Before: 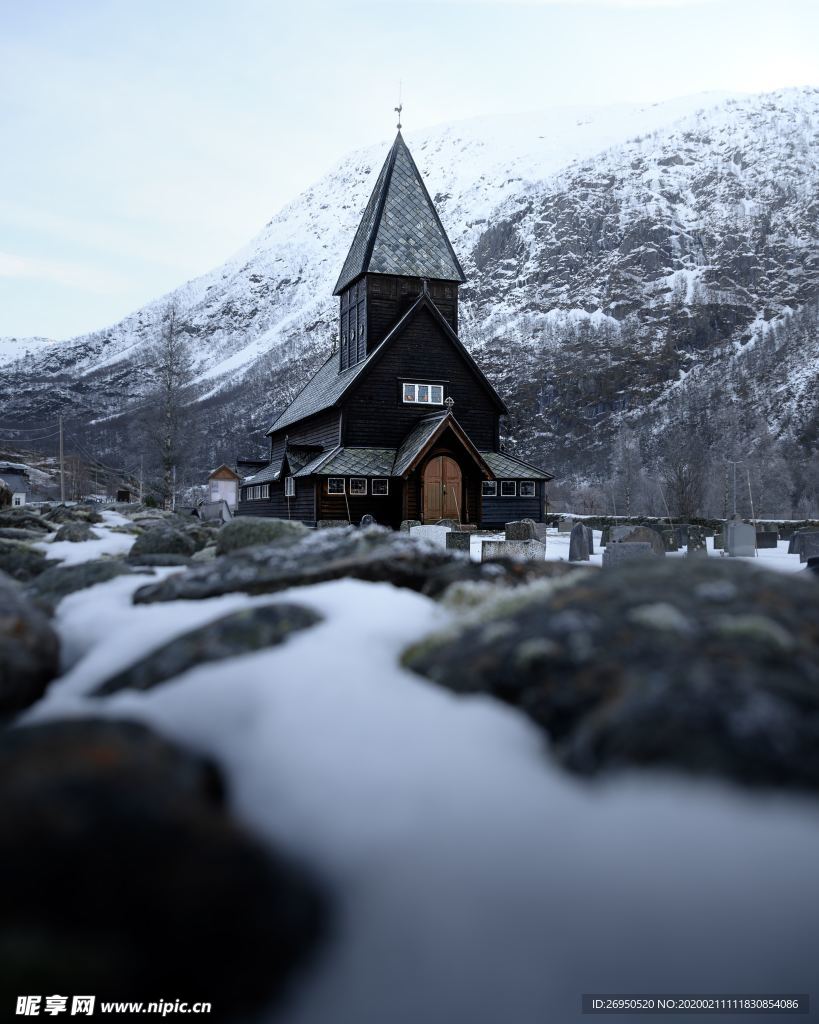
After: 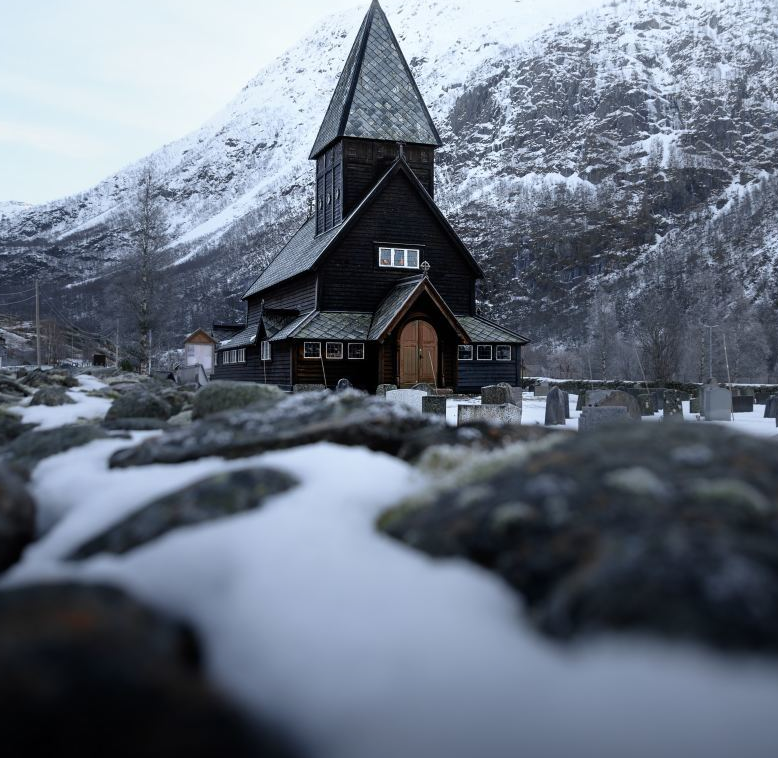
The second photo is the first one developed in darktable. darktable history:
tone equalizer: on, module defaults
crop and rotate: left 2.991%, top 13.302%, right 1.981%, bottom 12.636%
